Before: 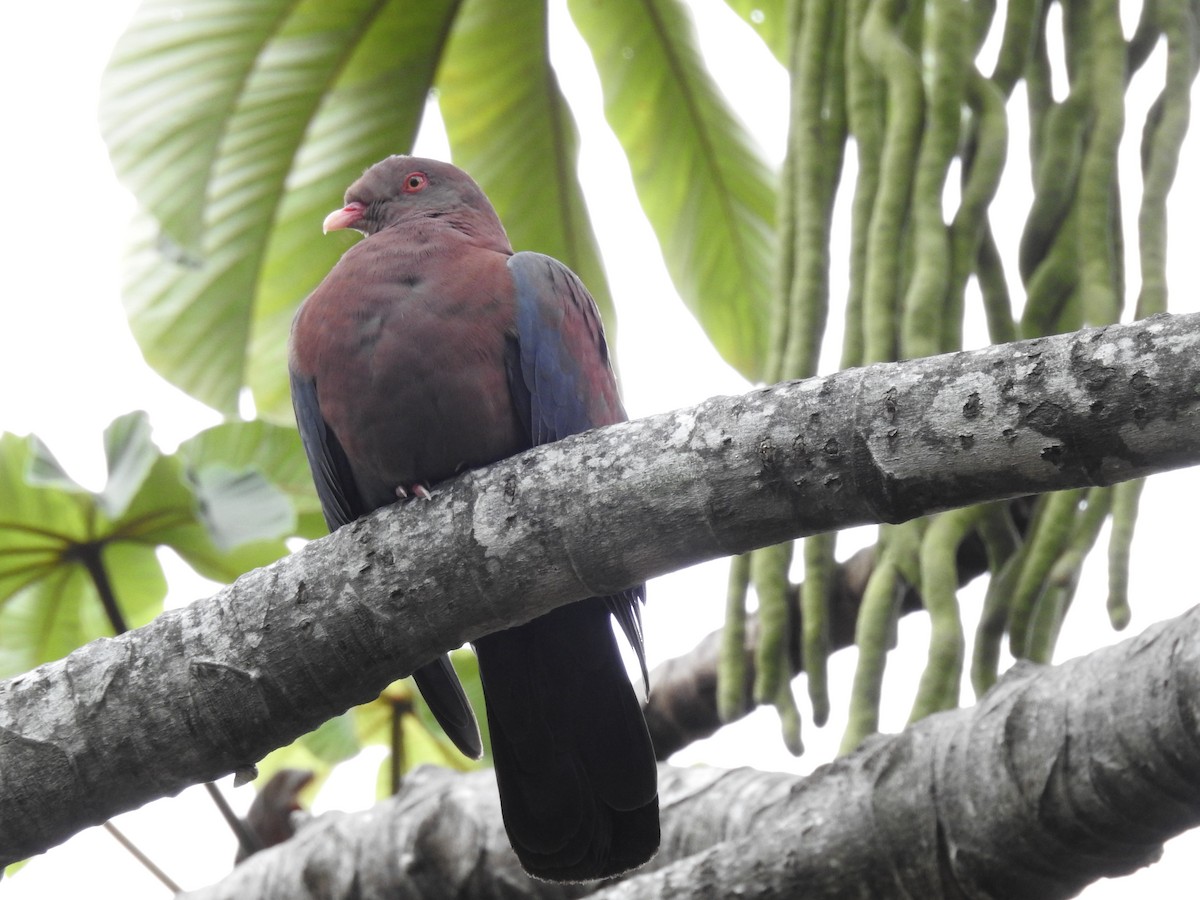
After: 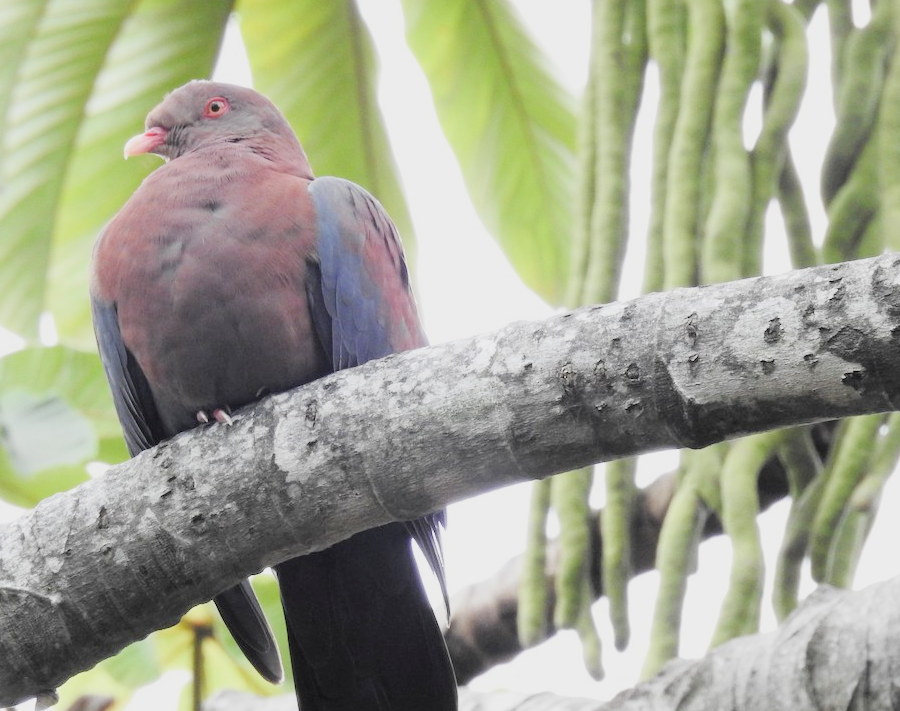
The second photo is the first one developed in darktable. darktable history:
crop: left 16.586%, top 8.436%, right 8.398%, bottom 12.527%
filmic rgb: black relative exposure -6.93 EV, white relative exposure 5.69 EV, hardness 2.86
exposure: exposure 1.237 EV, compensate highlight preservation false
